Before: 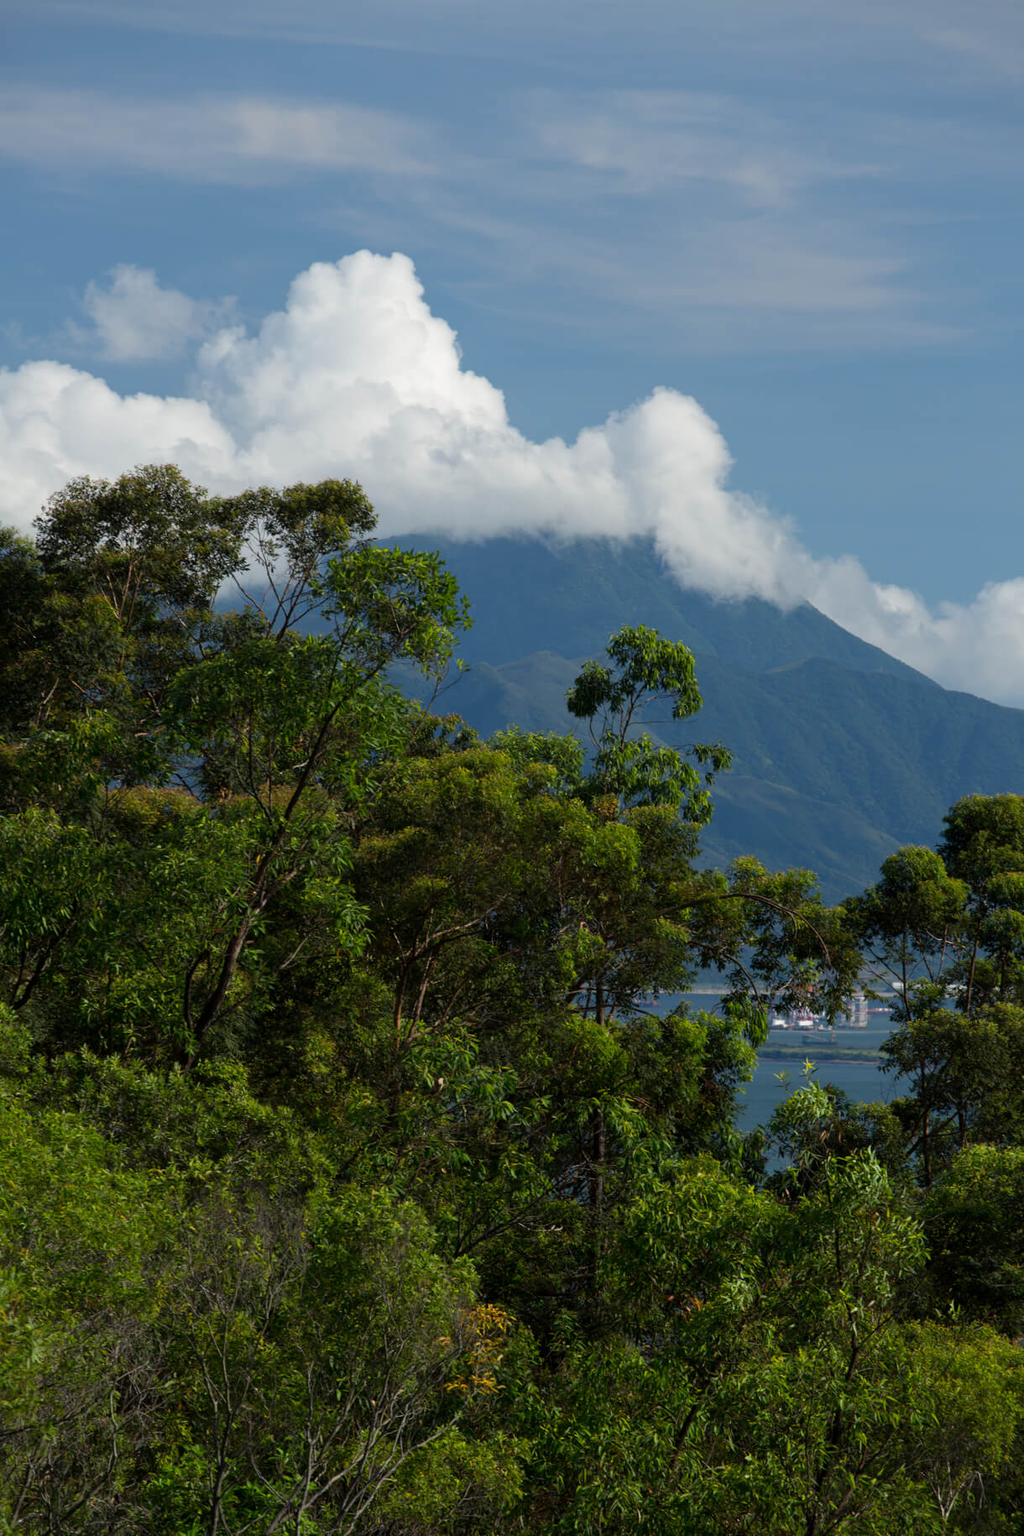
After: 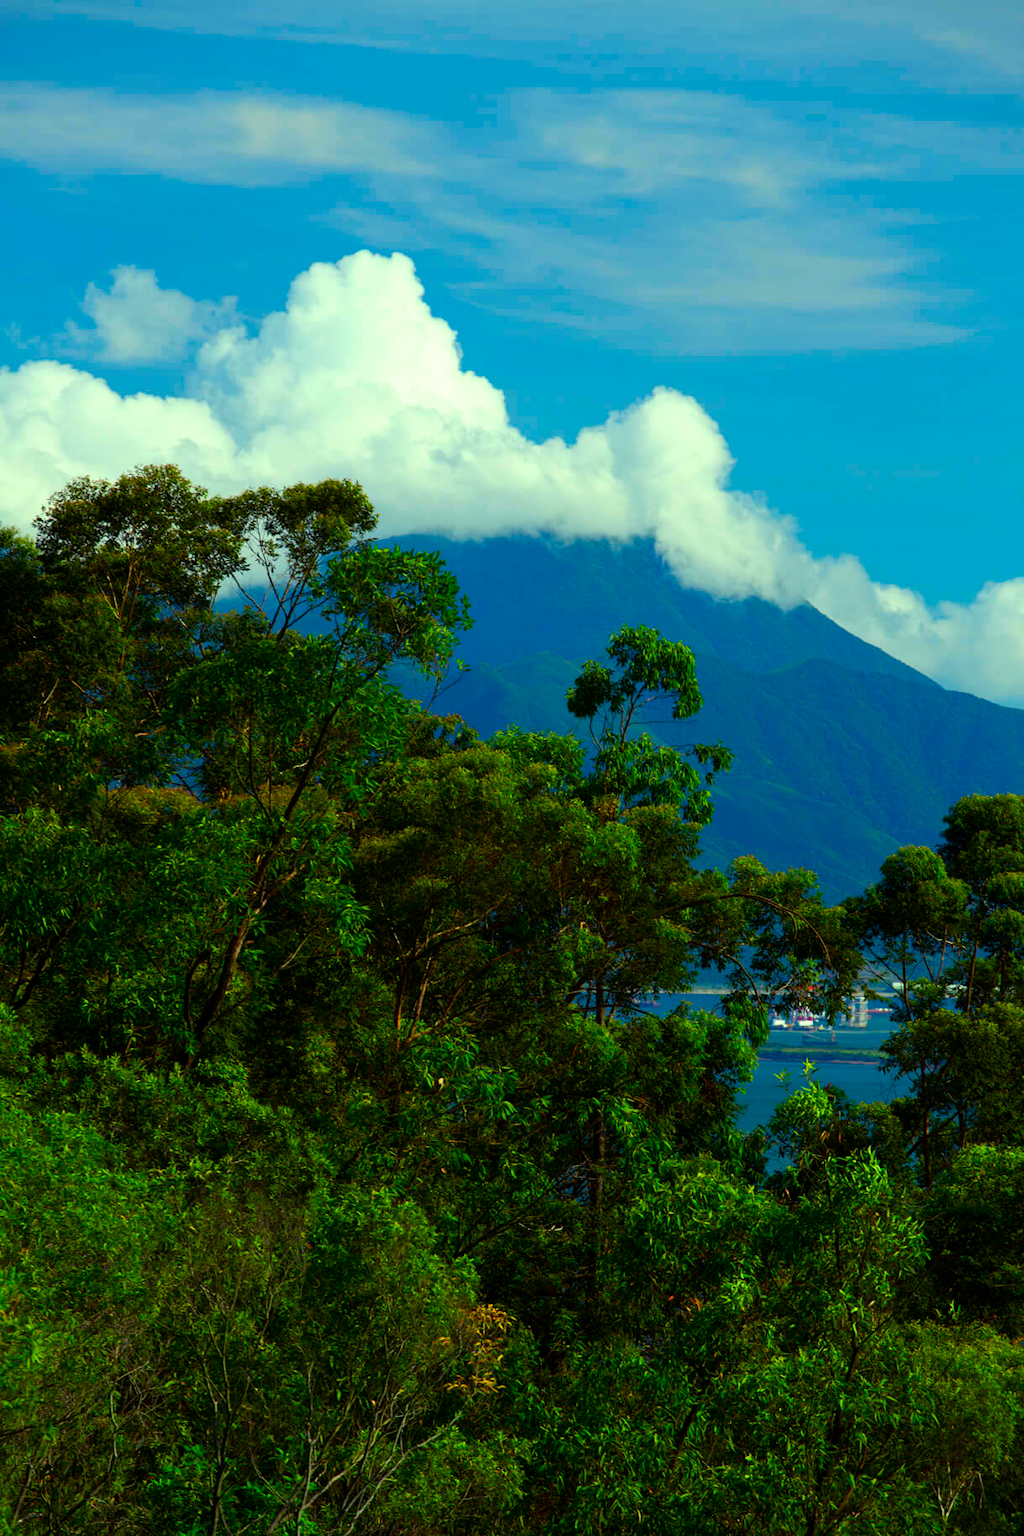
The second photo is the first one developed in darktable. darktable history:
color balance rgb: shadows lift › luminance -20%, power › hue 72.24°, highlights gain › luminance 15%, global offset › hue 171.6°, perceptual saturation grading › global saturation 14.09%, perceptual saturation grading › highlights -25%, perceptual saturation grading › shadows 25%, global vibrance 25%, contrast 10%
color correction: highlights a* -10.77, highlights b* 9.8, saturation 1.72
contrast brightness saturation: contrast 0.07
